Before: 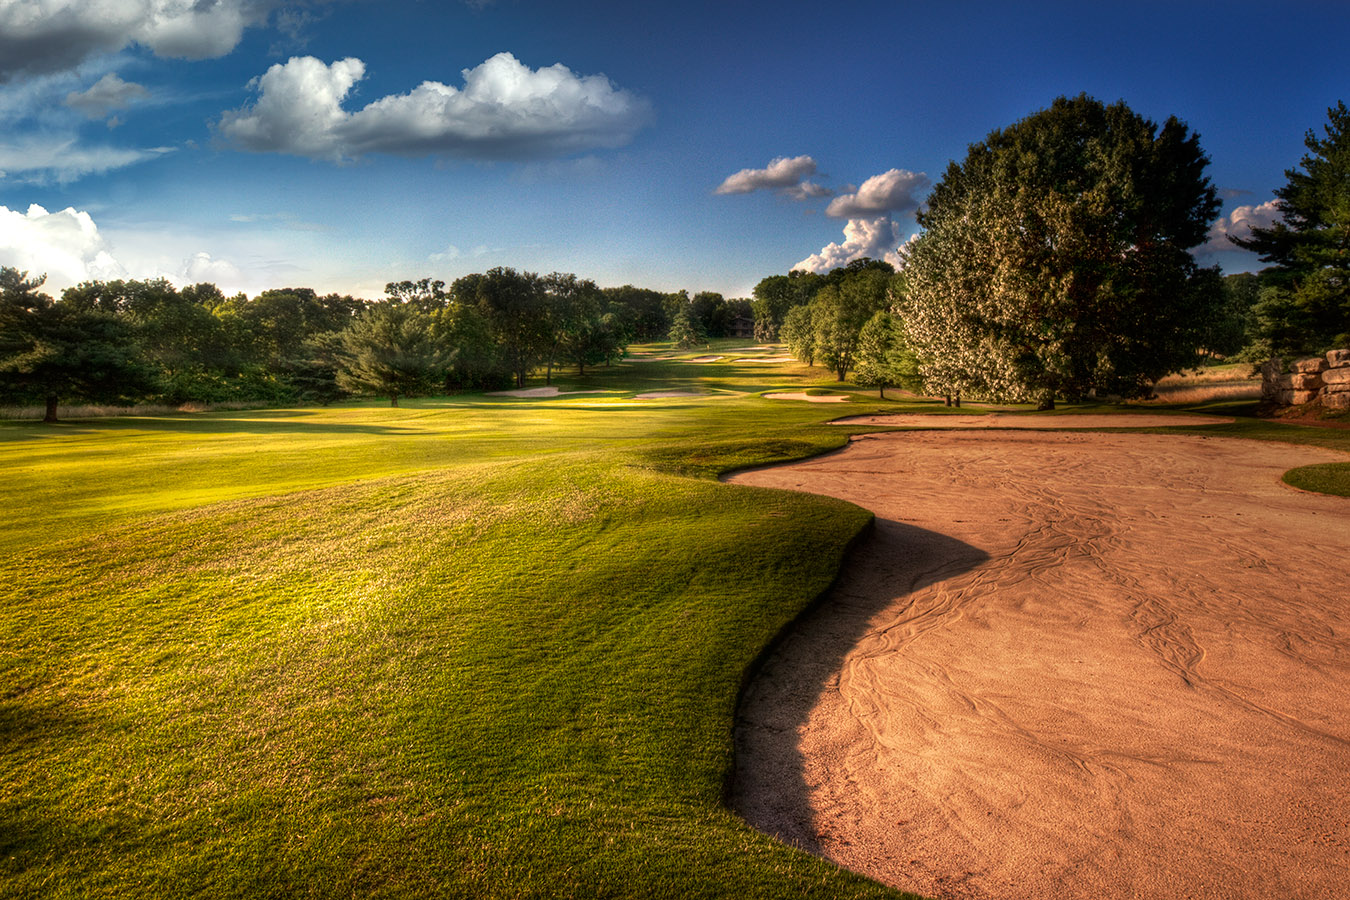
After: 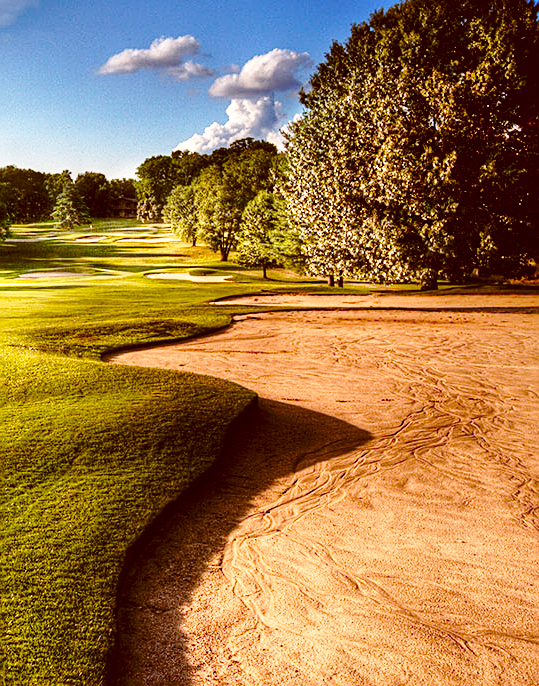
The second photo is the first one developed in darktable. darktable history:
base curve: curves: ch0 [(0, 0) (0.032, 0.037) (0.105, 0.228) (0.435, 0.76) (0.856, 0.983) (1, 1)], preserve colors none
crop: left 45.721%, top 13.393%, right 14.118%, bottom 10.01%
color balance: lift [1, 1.015, 1.004, 0.985], gamma [1, 0.958, 0.971, 1.042], gain [1, 0.956, 0.977, 1.044]
shadows and highlights: low approximation 0.01, soften with gaussian
sharpen: on, module defaults
